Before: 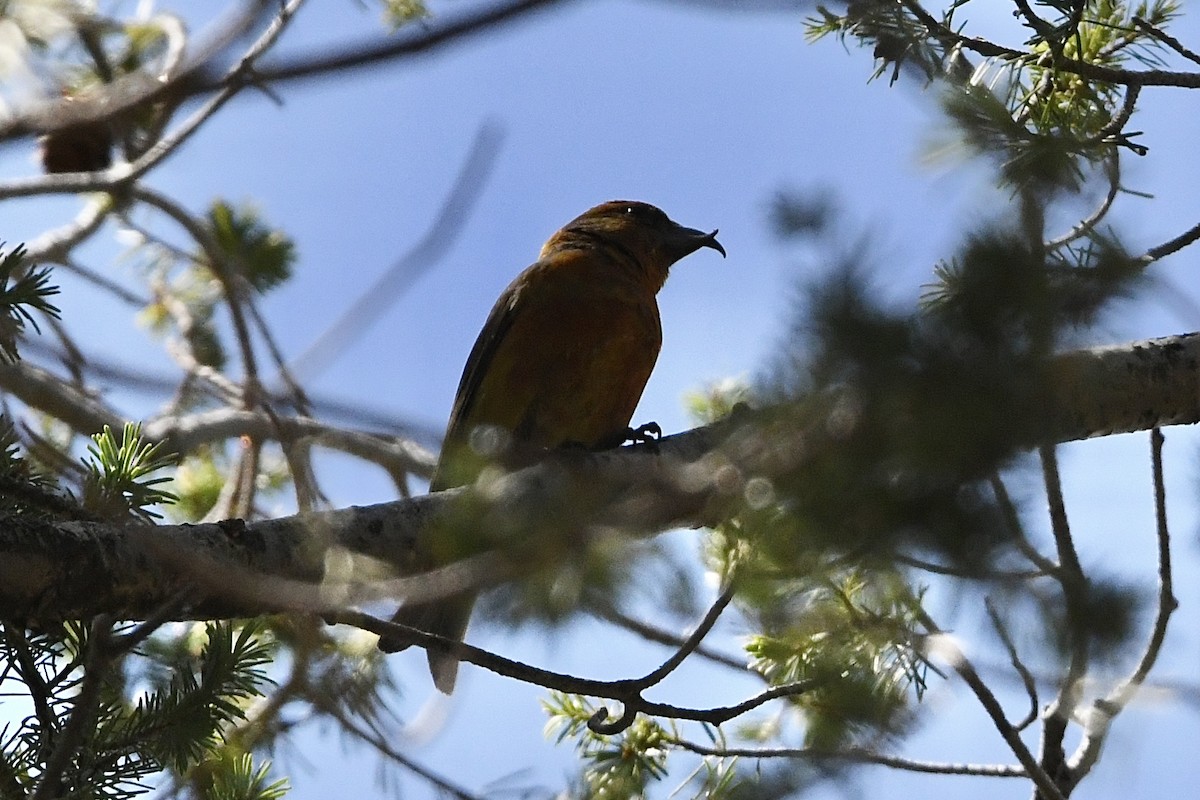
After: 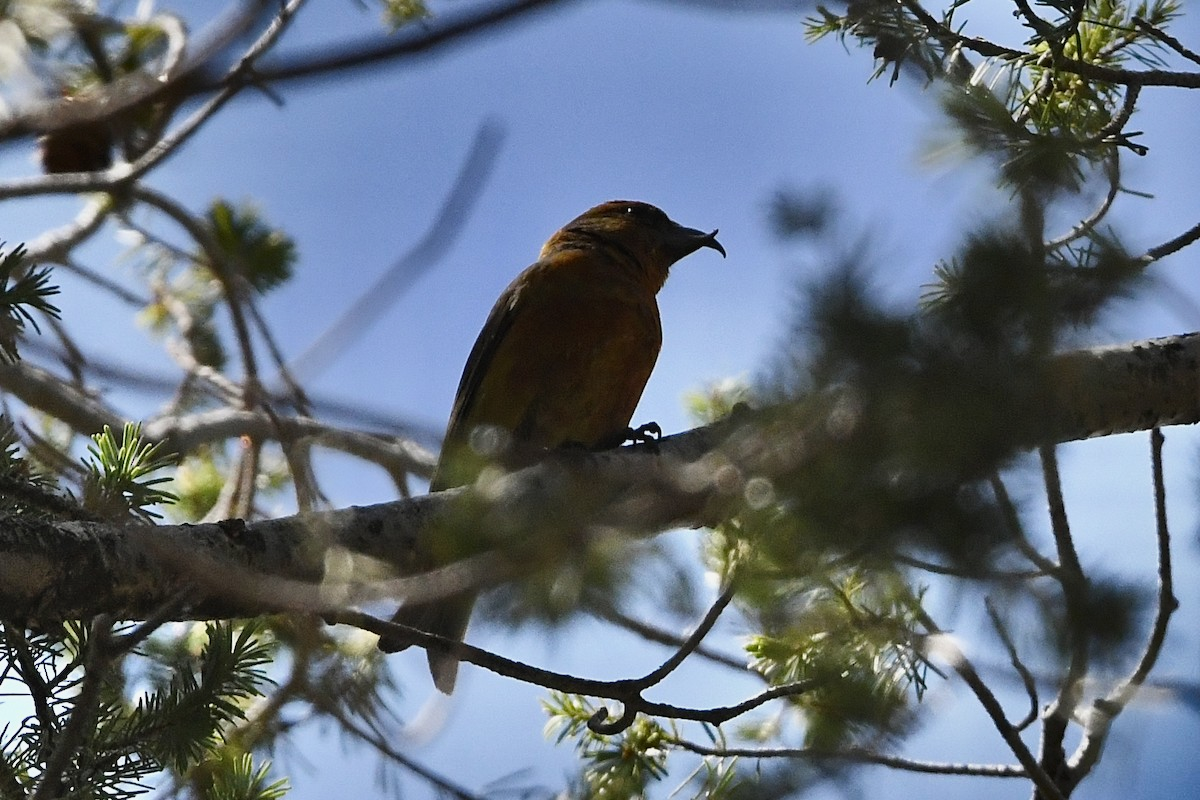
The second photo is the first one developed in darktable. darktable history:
tone curve: curves: ch0 [(0, 0) (0.584, 0.595) (1, 1)]
levels: levels [0, 0.514, 1] | blend: blend mode normal, opacity 100%; mask: parametric mask | parametric mask flag set but no channel active
contrast brightness saturation: contrast -0.02, brightness -0.01, saturation 0.03 | blend: blend mode normal, opacity 82%; mask: uniform (no mask)
shadows and highlights: radius 123.98, shadows 100, white point adjustment -3, highlights -100, highlights color adjustment 89.84%, soften with gaussian
